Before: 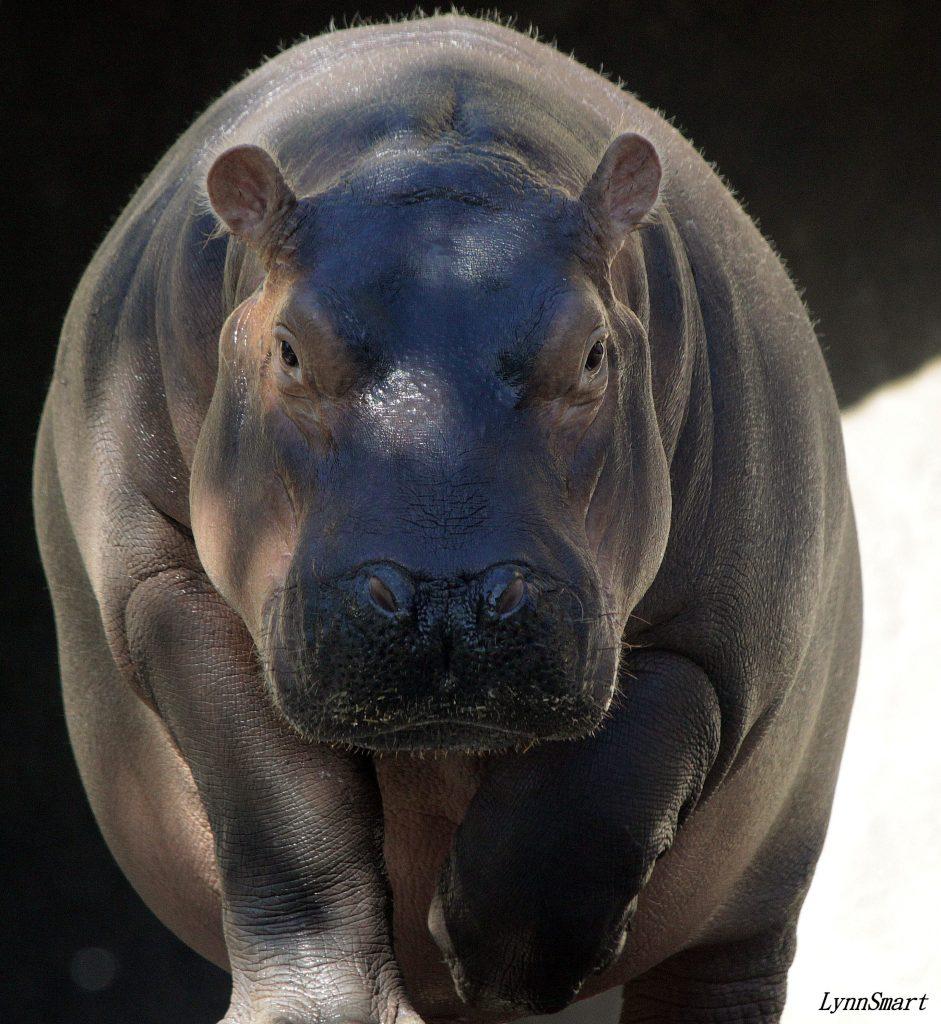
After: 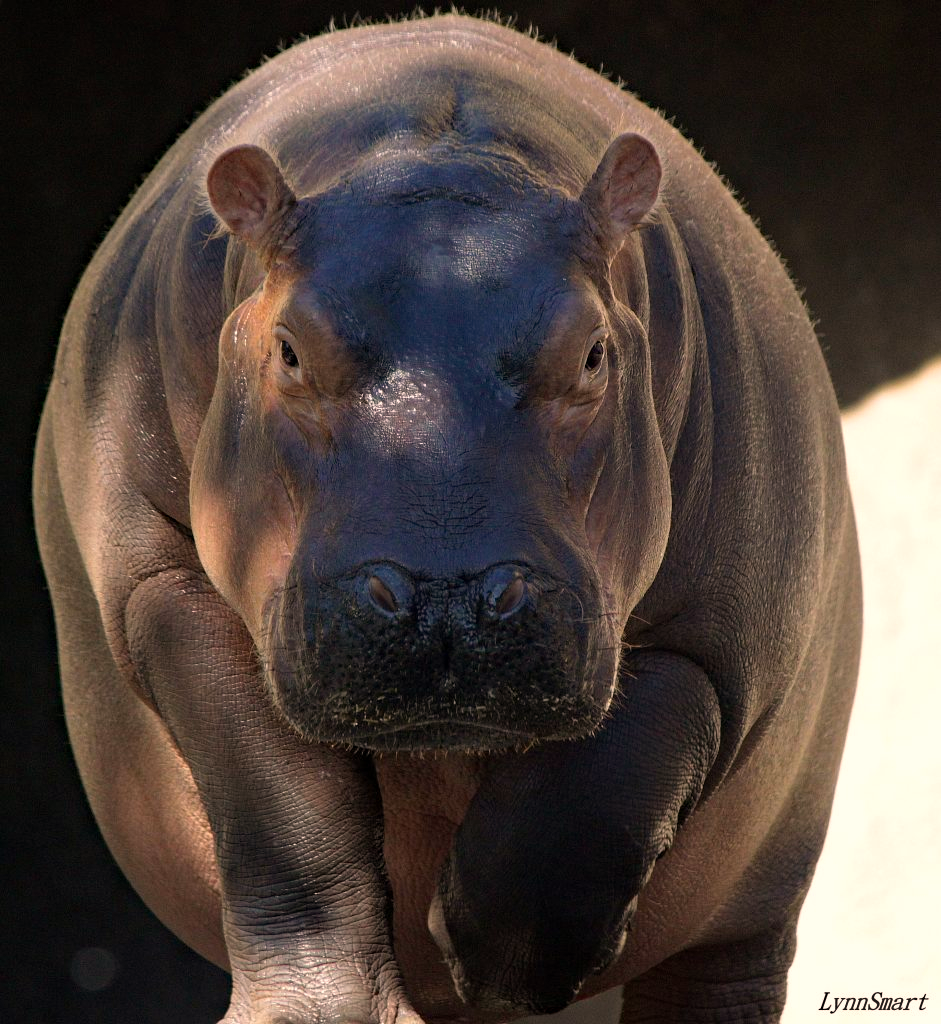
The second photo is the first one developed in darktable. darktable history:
color balance: output saturation 110%
haze removal: adaptive false
white balance: red 1.127, blue 0.943
